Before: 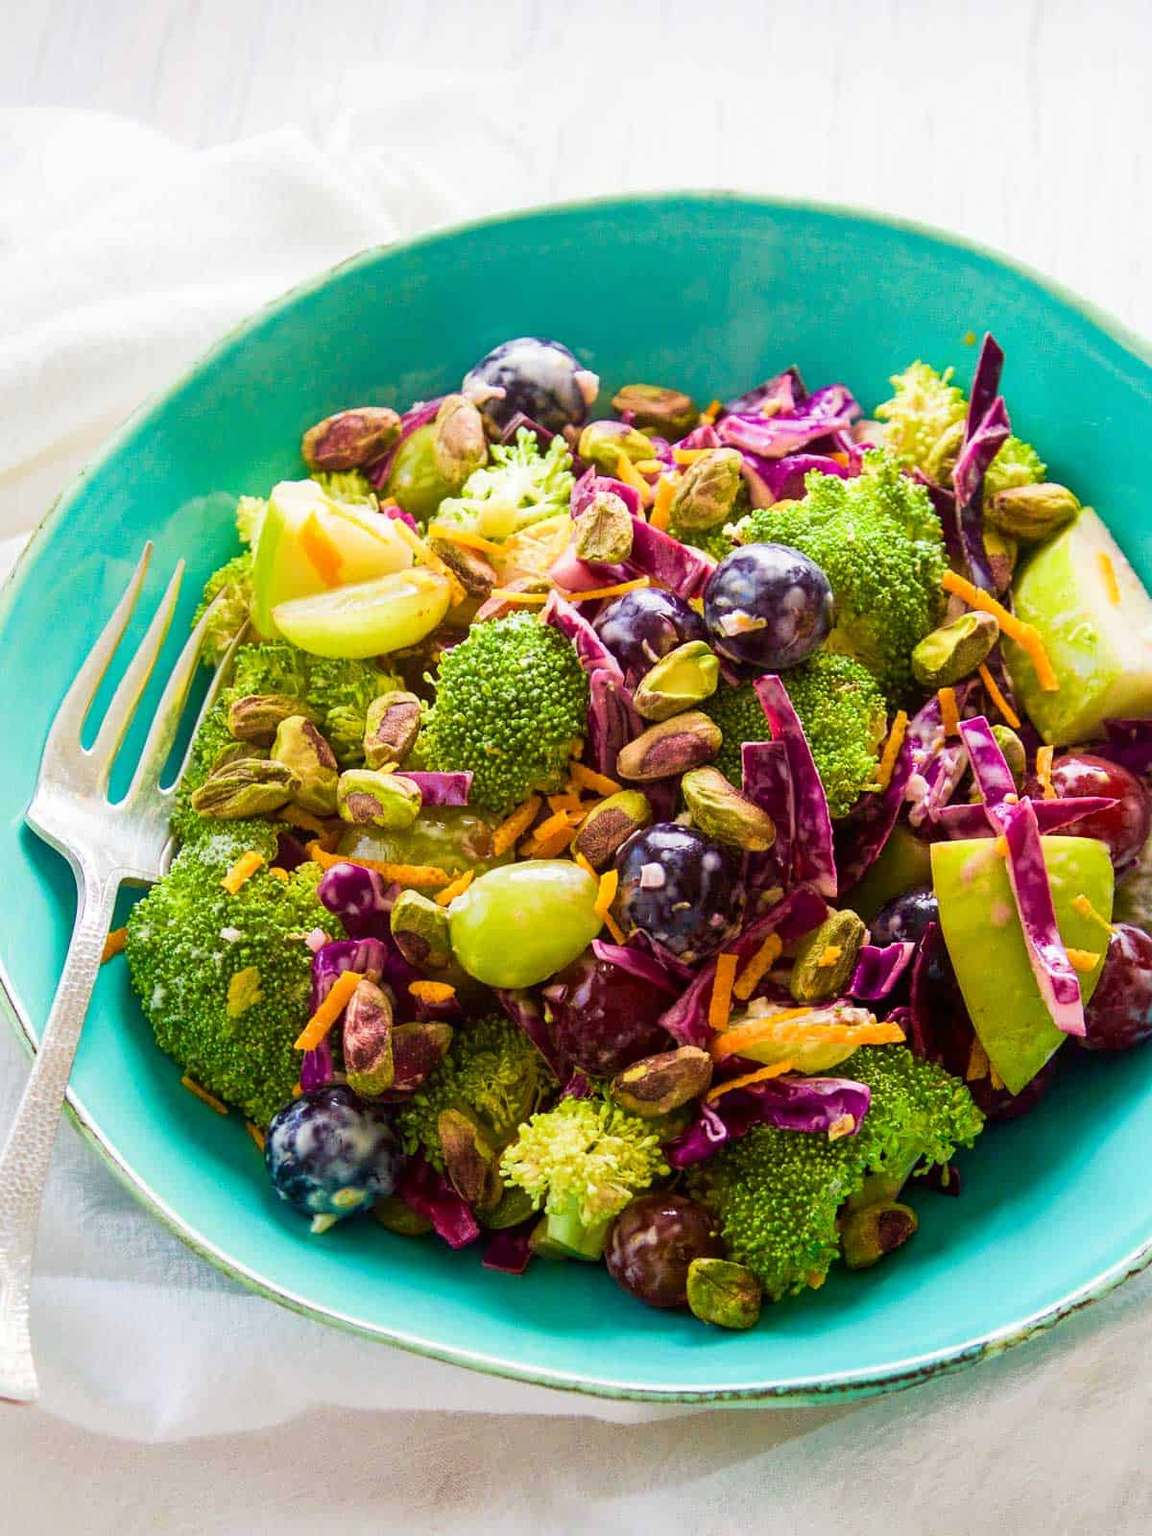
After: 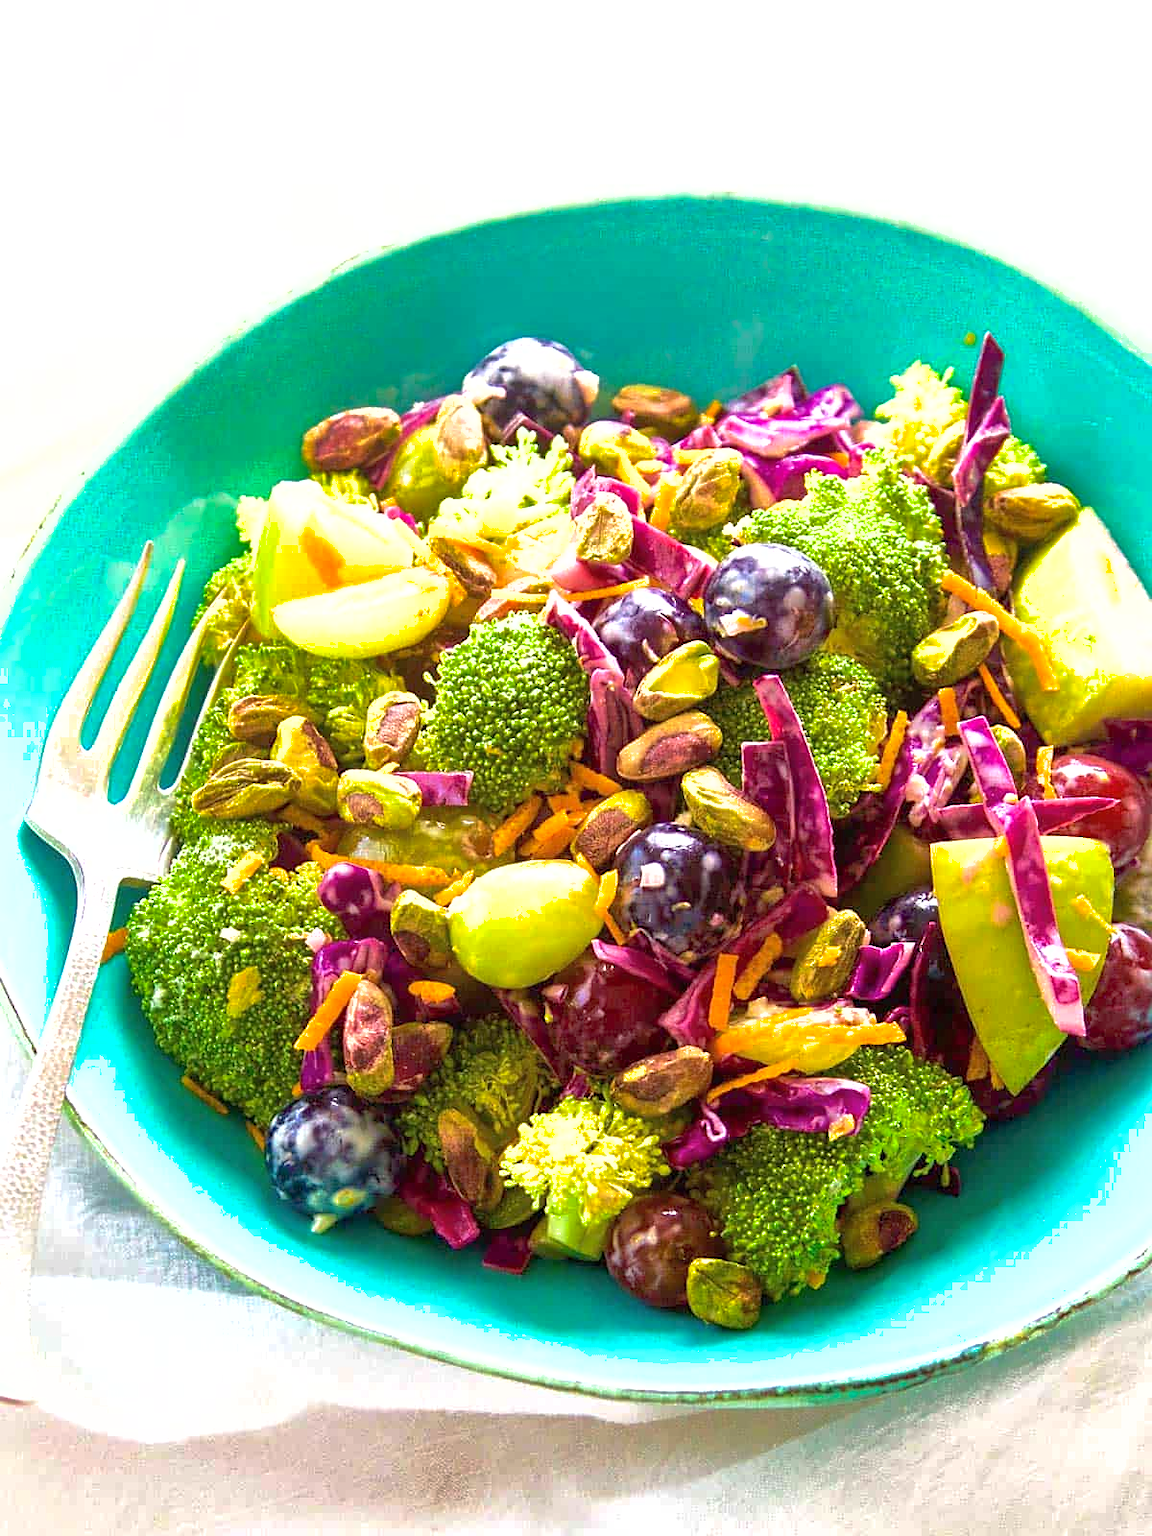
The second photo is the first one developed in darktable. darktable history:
shadows and highlights: on, module defaults
sharpen: radius 1.485, amount 0.395, threshold 1.2
exposure: black level correction 0, exposure 0.691 EV, compensate exposure bias true, compensate highlight preservation false
